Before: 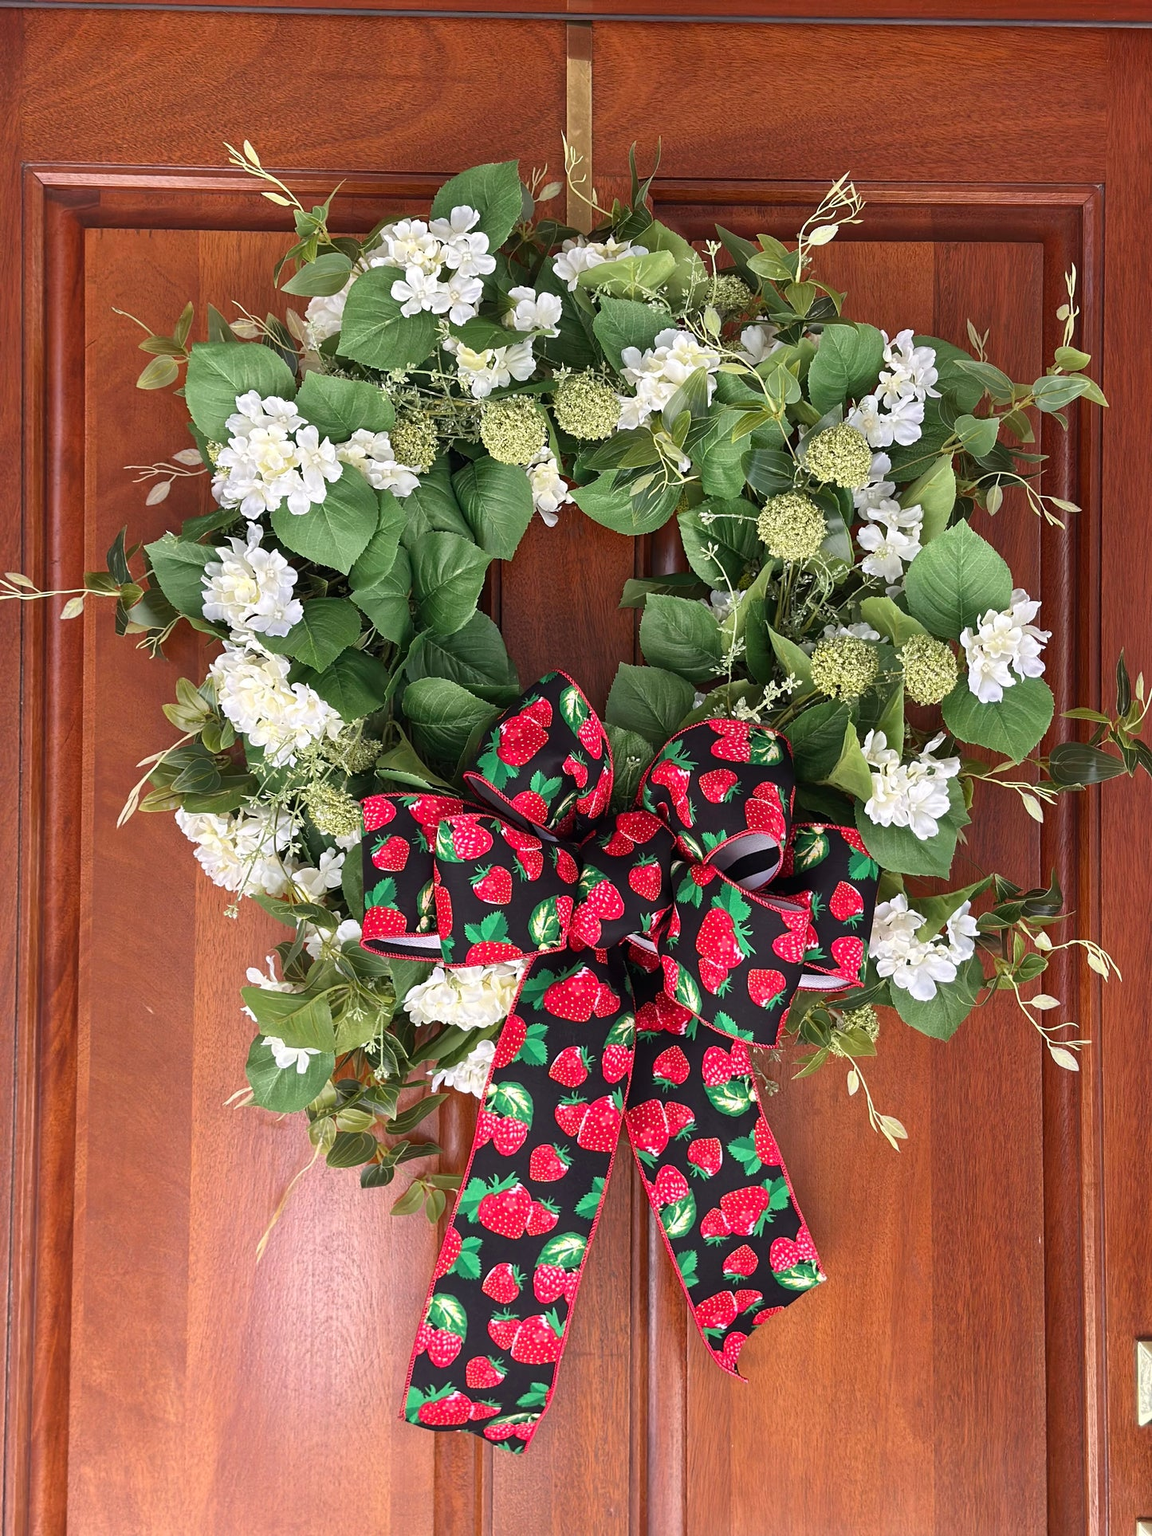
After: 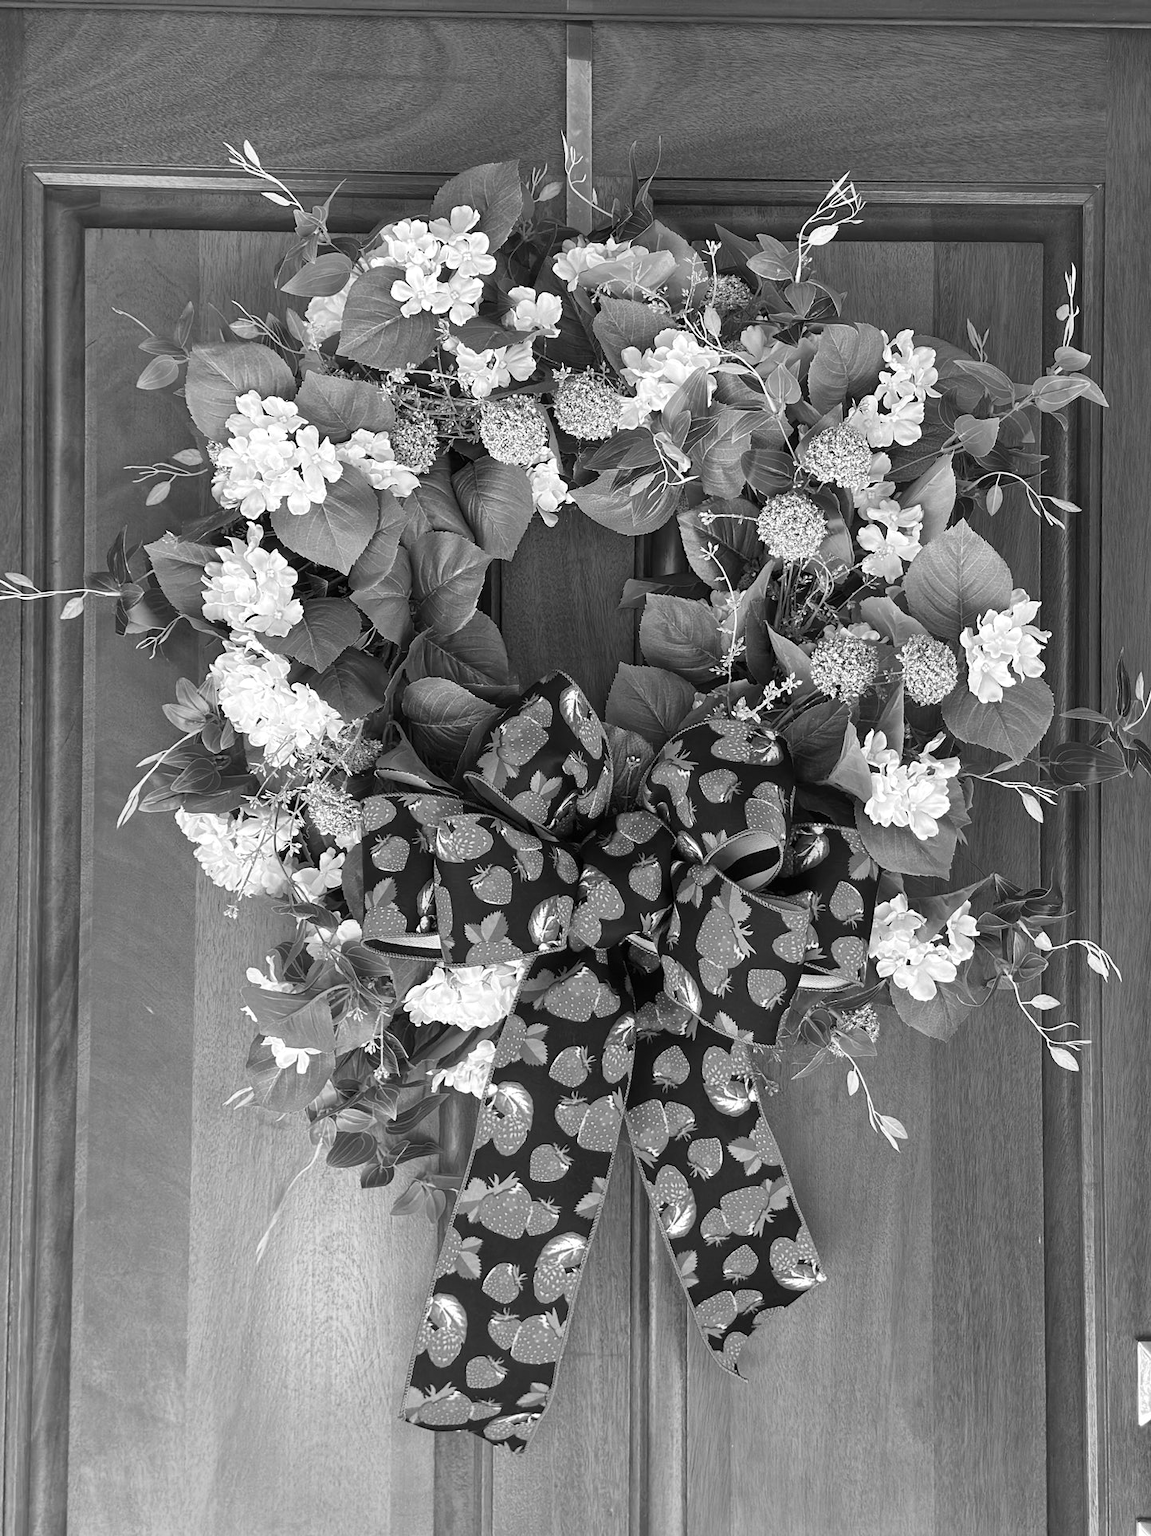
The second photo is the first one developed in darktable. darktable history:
monochrome: on, module defaults
white balance: red 1.123, blue 0.83
